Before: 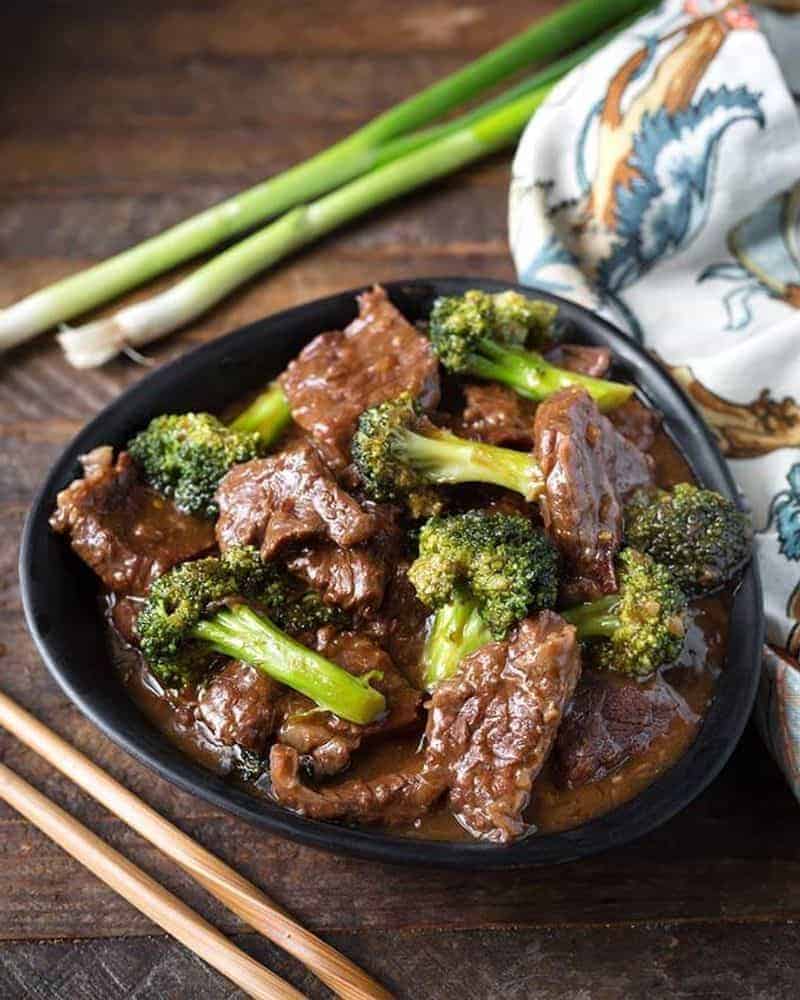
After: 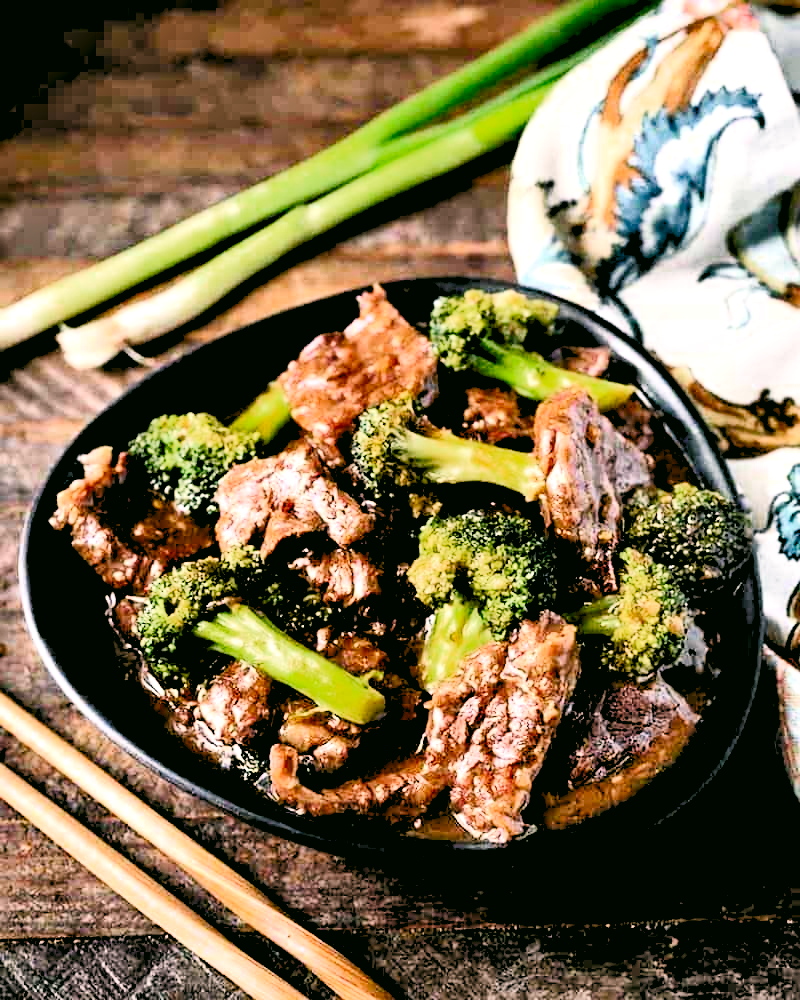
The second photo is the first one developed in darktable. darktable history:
contrast brightness saturation: contrast 0.28
exposure: exposure 0.2 EV, compensate highlight preservation false
shadows and highlights: shadows 49, highlights -41, soften with gaussian
tone curve: curves: ch0 [(0, 0) (0.004, 0.001) (0.133, 0.112) (0.325, 0.362) (0.832, 0.893) (1, 1)], color space Lab, linked channels, preserve colors none
color correction: highlights a* 4.02, highlights b* 4.98, shadows a* -7.55, shadows b* 4.98
contrast equalizer: y [[0.601, 0.6, 0.598, 0.598, 0.6, 0.601], [0.5 ×6], [0.5 ×6], [0 ×6], [0 ×6]]
local contrast: mode bilateral grid, contrast 20, coarseness 50, detail 120%, midtone range 0.2
color zones: curves: ch0 [(0, 0.425) (0.143, 0.422) (0.286, 0.42) (0.429, 0.419) (0.571, 0.419) (0.714, 0.42) (0.857, 0.422) (1, 0.425)]
levels: levels [0.072, 0.414, 0.976]
